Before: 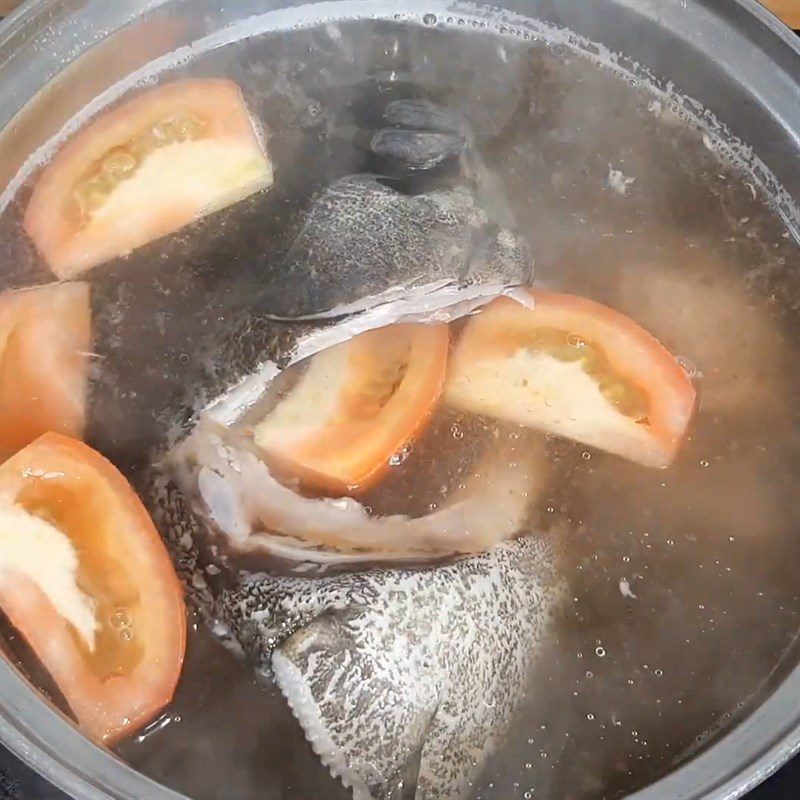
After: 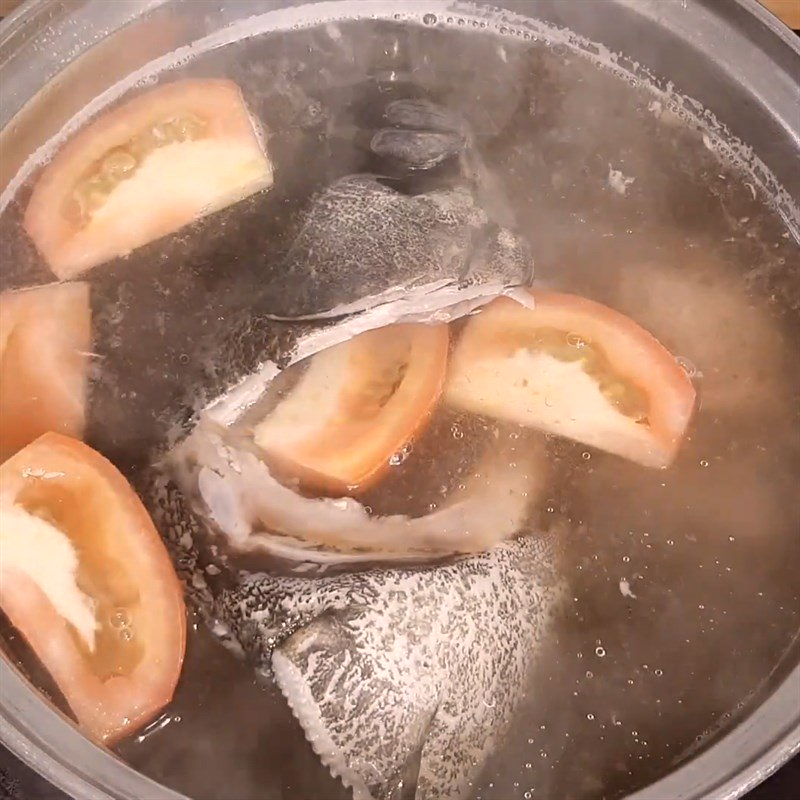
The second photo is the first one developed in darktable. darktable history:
color correction: highlights a* 10.21, highlights b* 9.65, shadows a* 8.11, shadows b* 7.99, saturation 0.816
contrast brightness saturation: saturation -0.08
